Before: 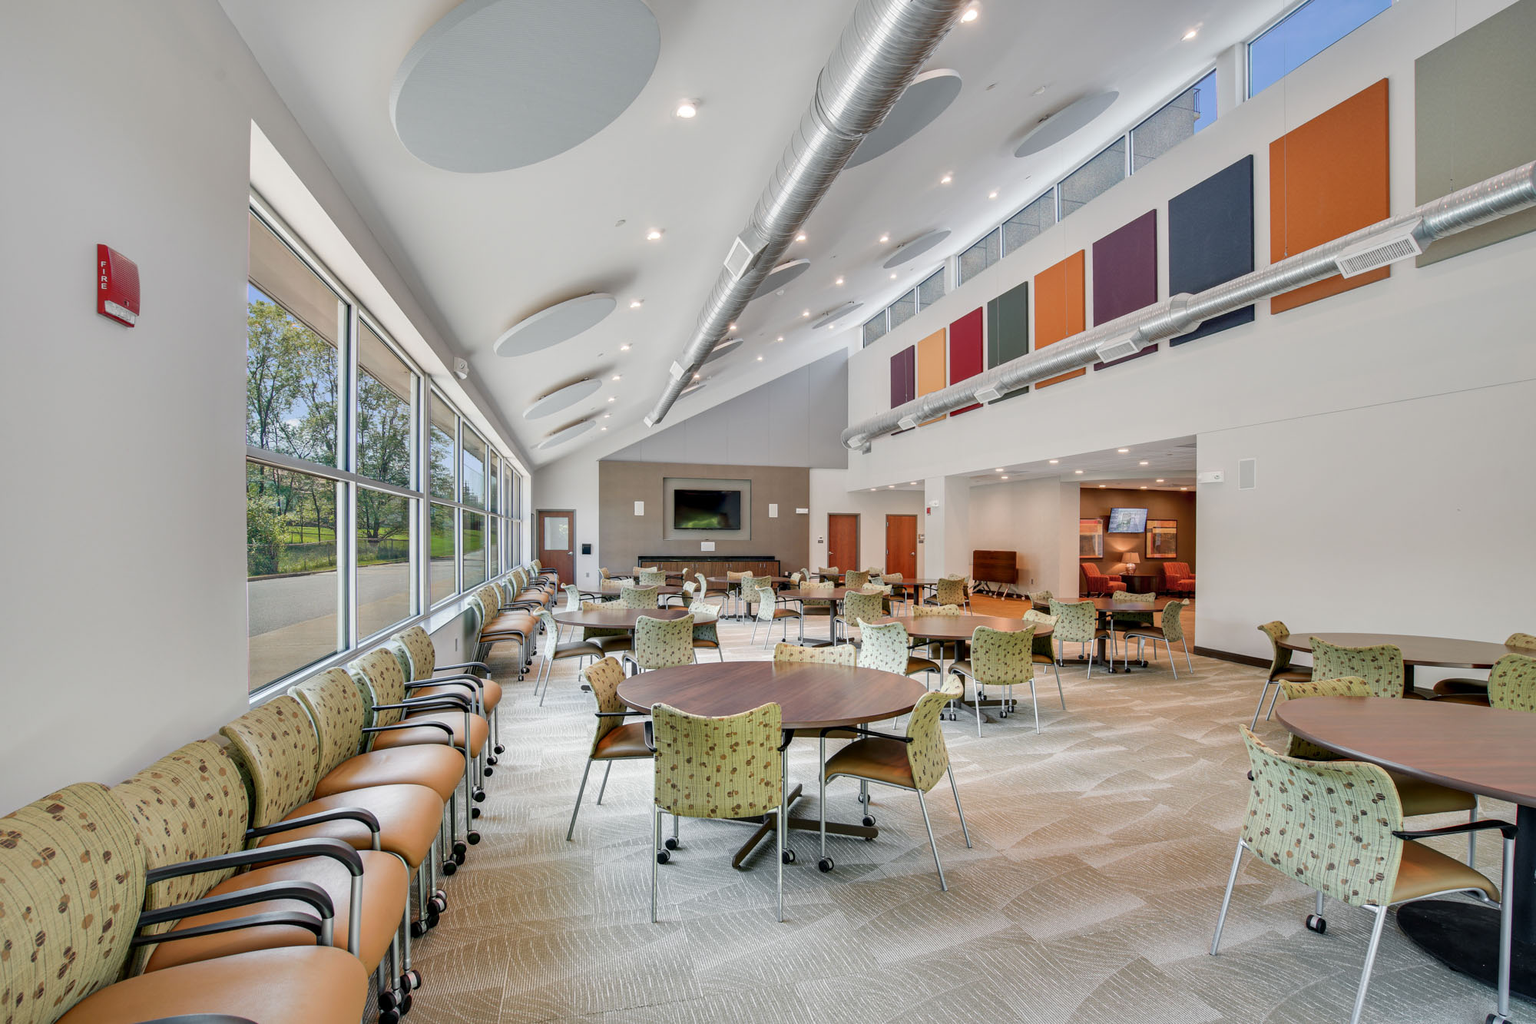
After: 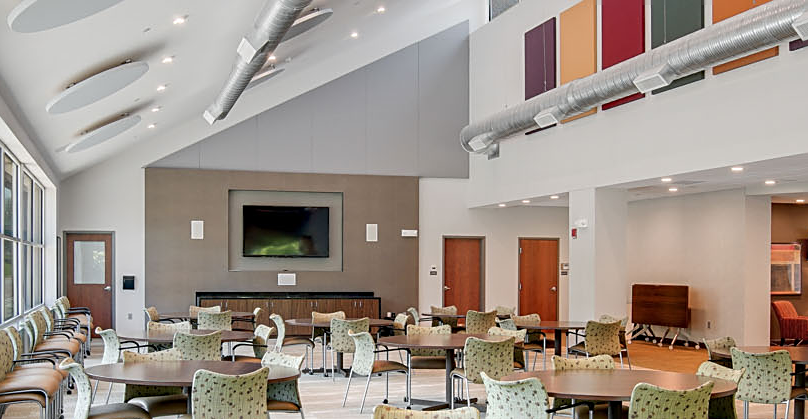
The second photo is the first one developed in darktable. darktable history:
crop: left 31.757%, top 32.447%, right 27.822%, bottom 36.108%
sharpen: on, module defaults
